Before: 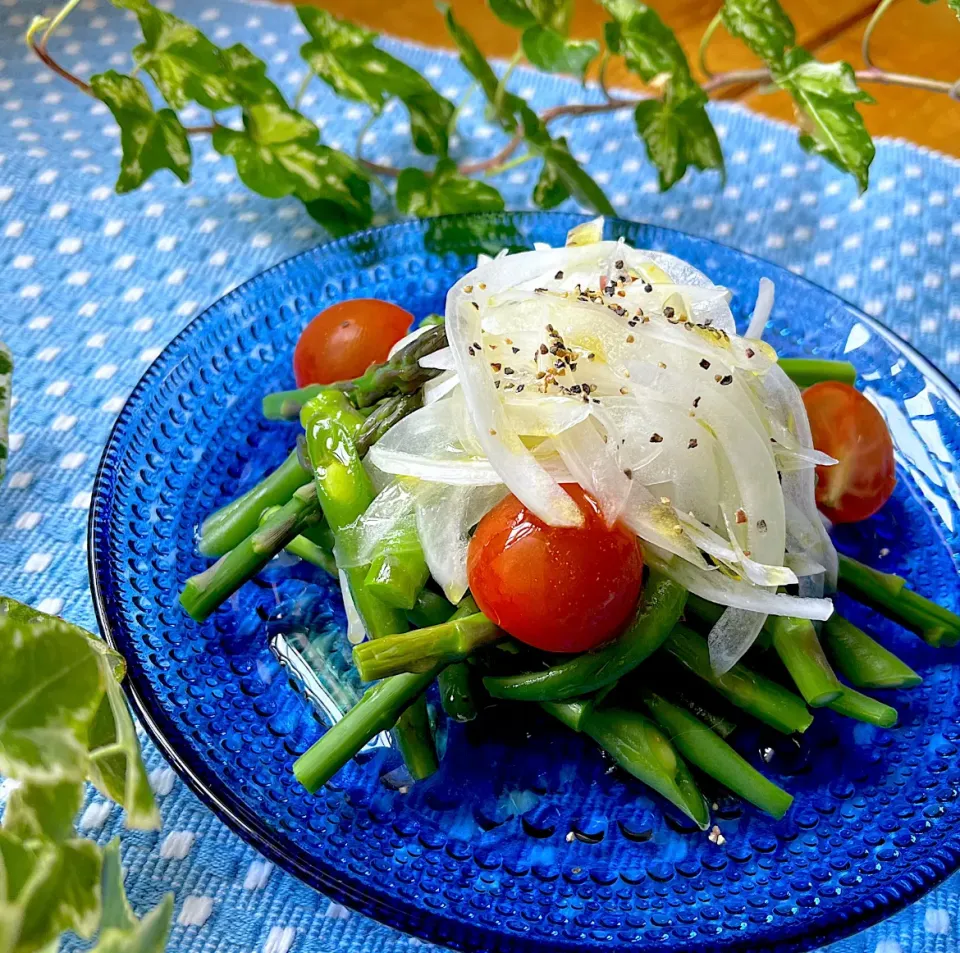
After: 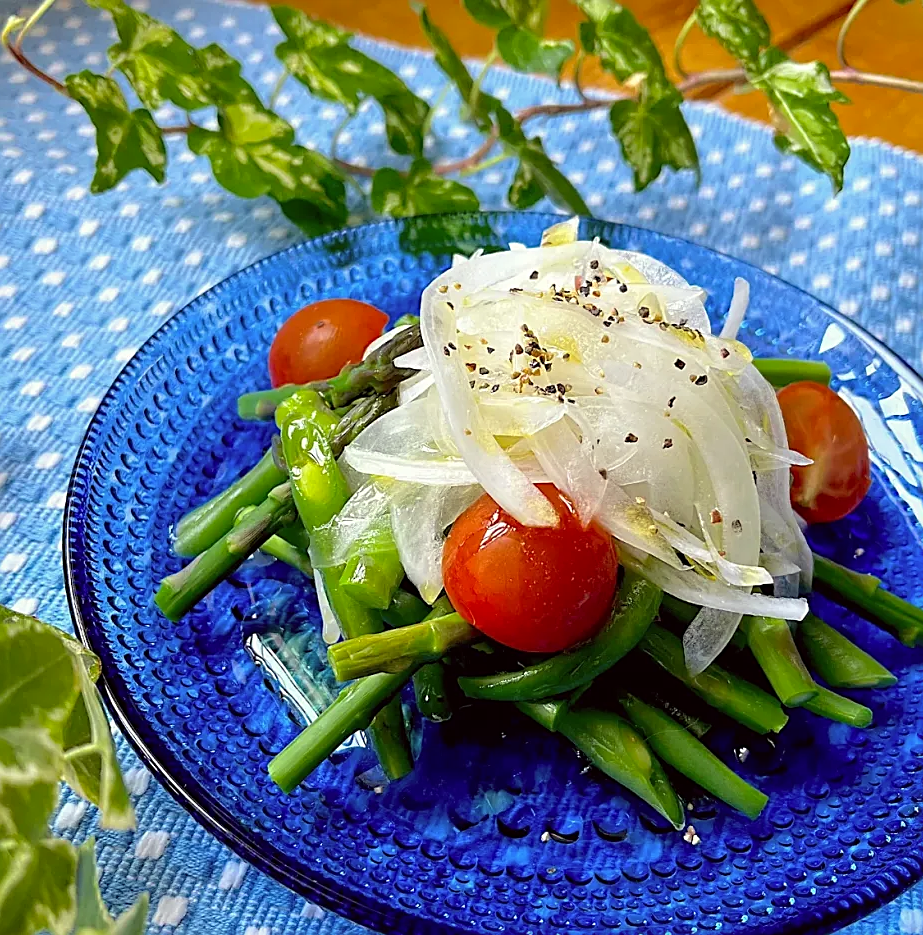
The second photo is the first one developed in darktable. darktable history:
sharpen: on, module defaults
color correction: highlights a* -0.907, highlights b* 4.56, shadows a* 3.66
crop and rotate: left 2.631%, right 1.213%, bottom 1.808%
